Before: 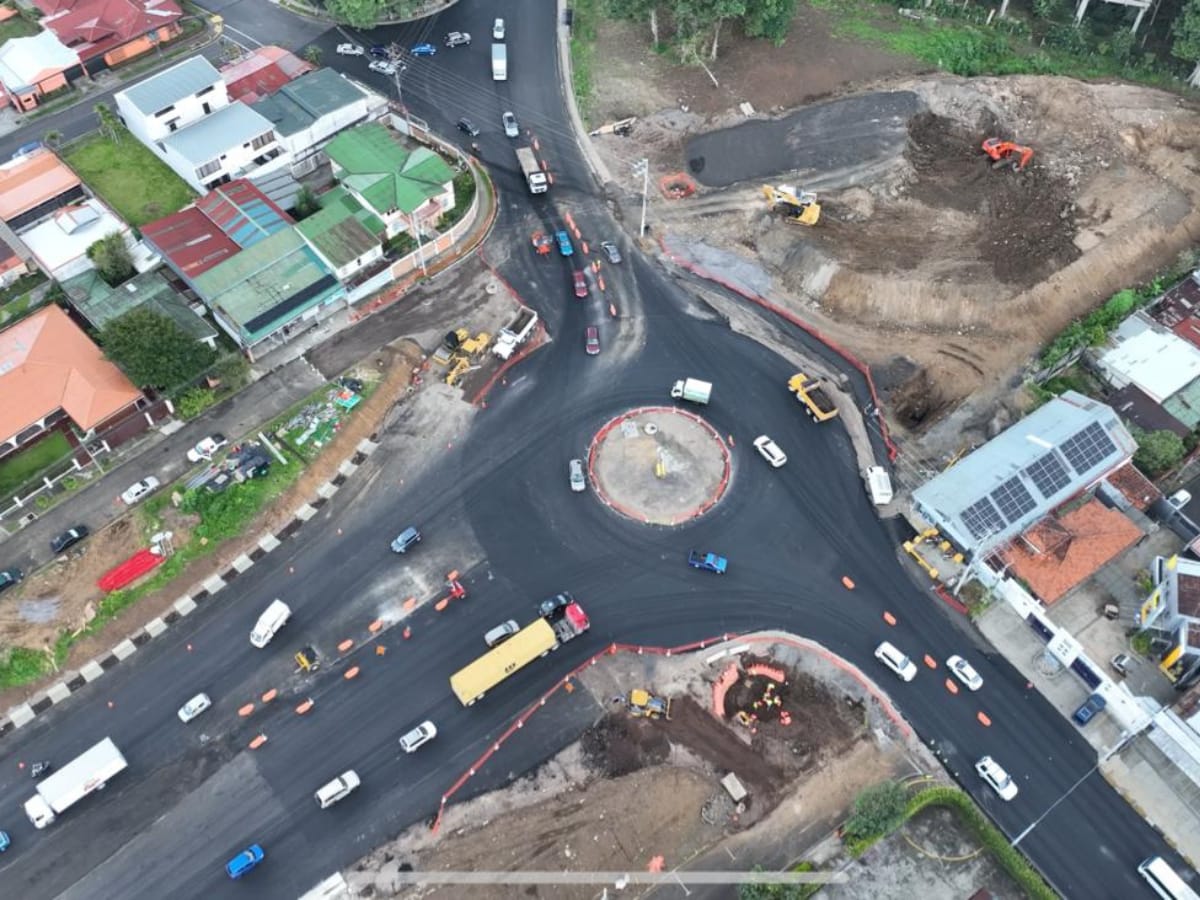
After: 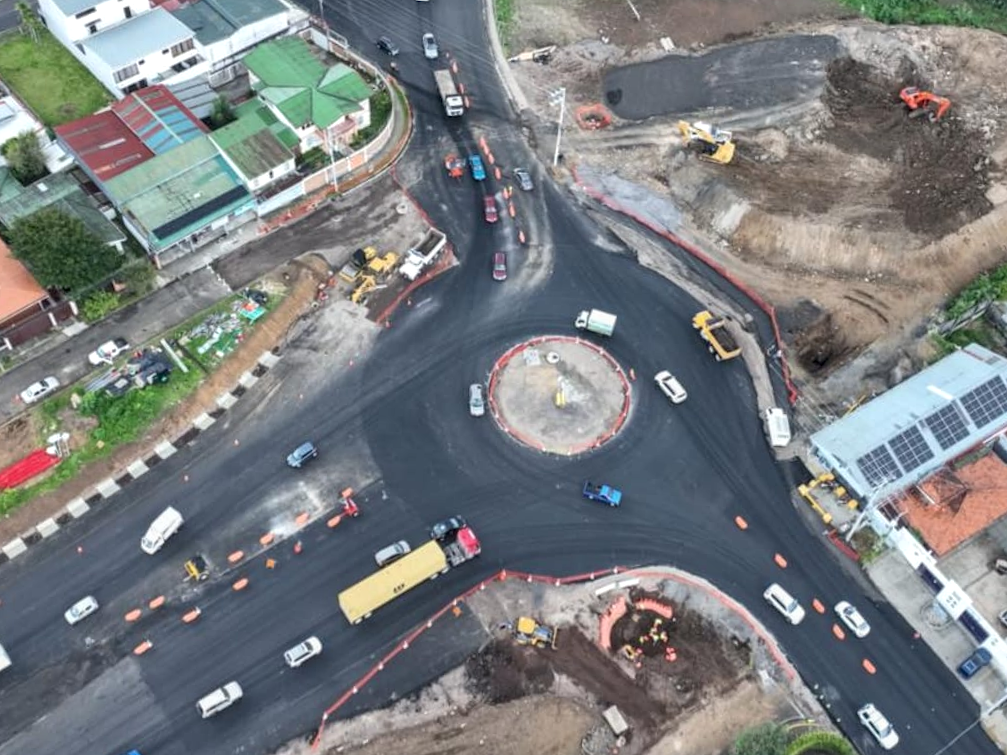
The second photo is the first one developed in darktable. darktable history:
crop and rotate: angle -3.27°, left 5.211%, top 5.211%, right 4.607%, bottom 4.607%
local contrast: on, module defaults
